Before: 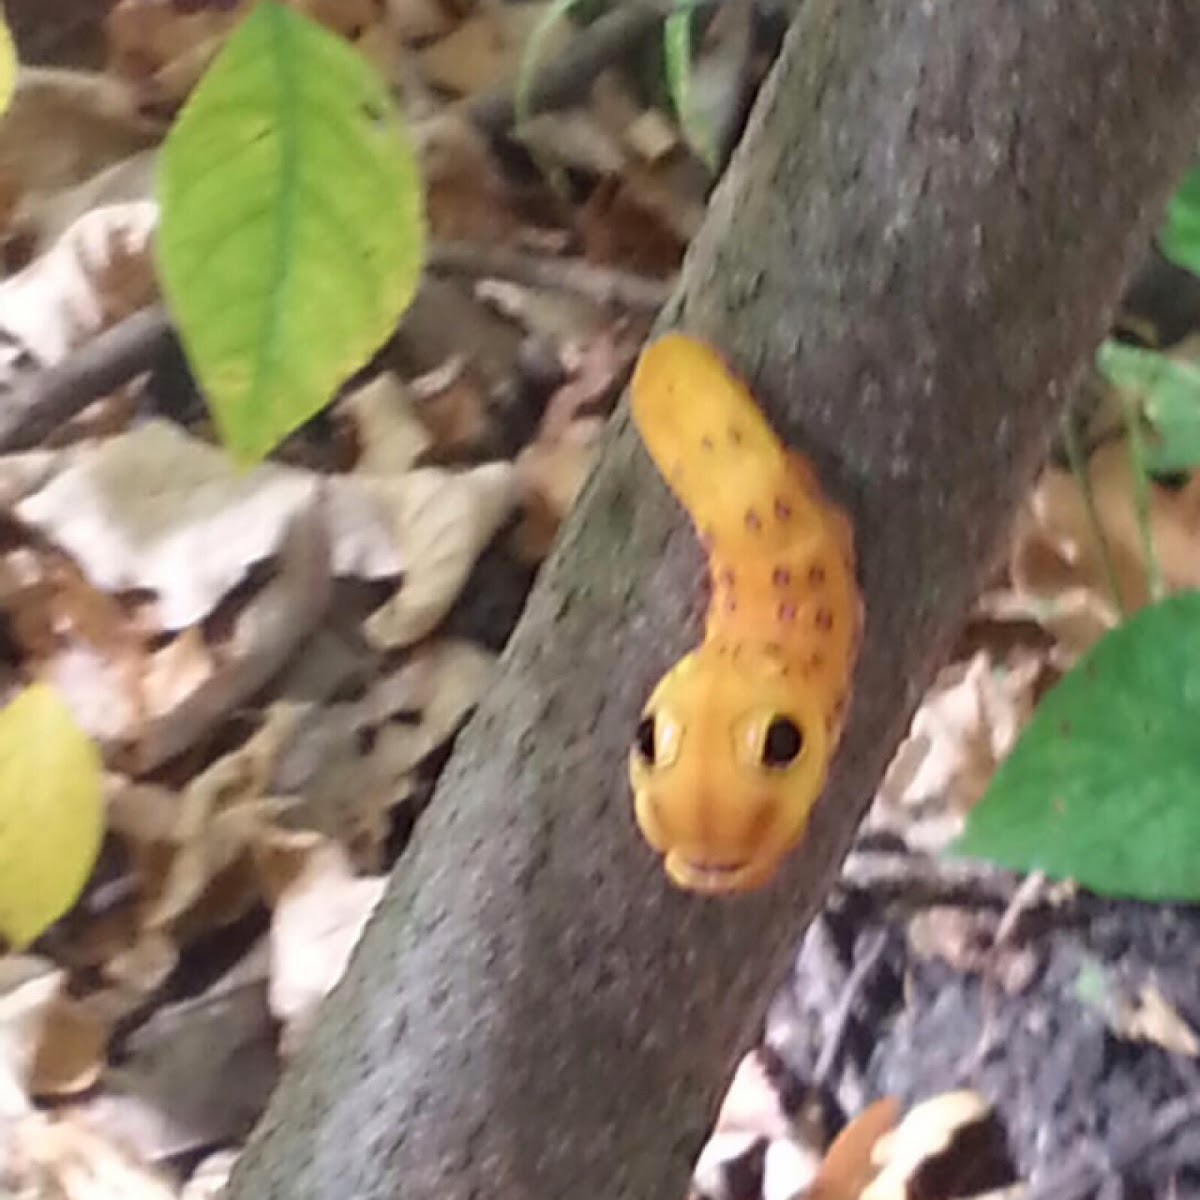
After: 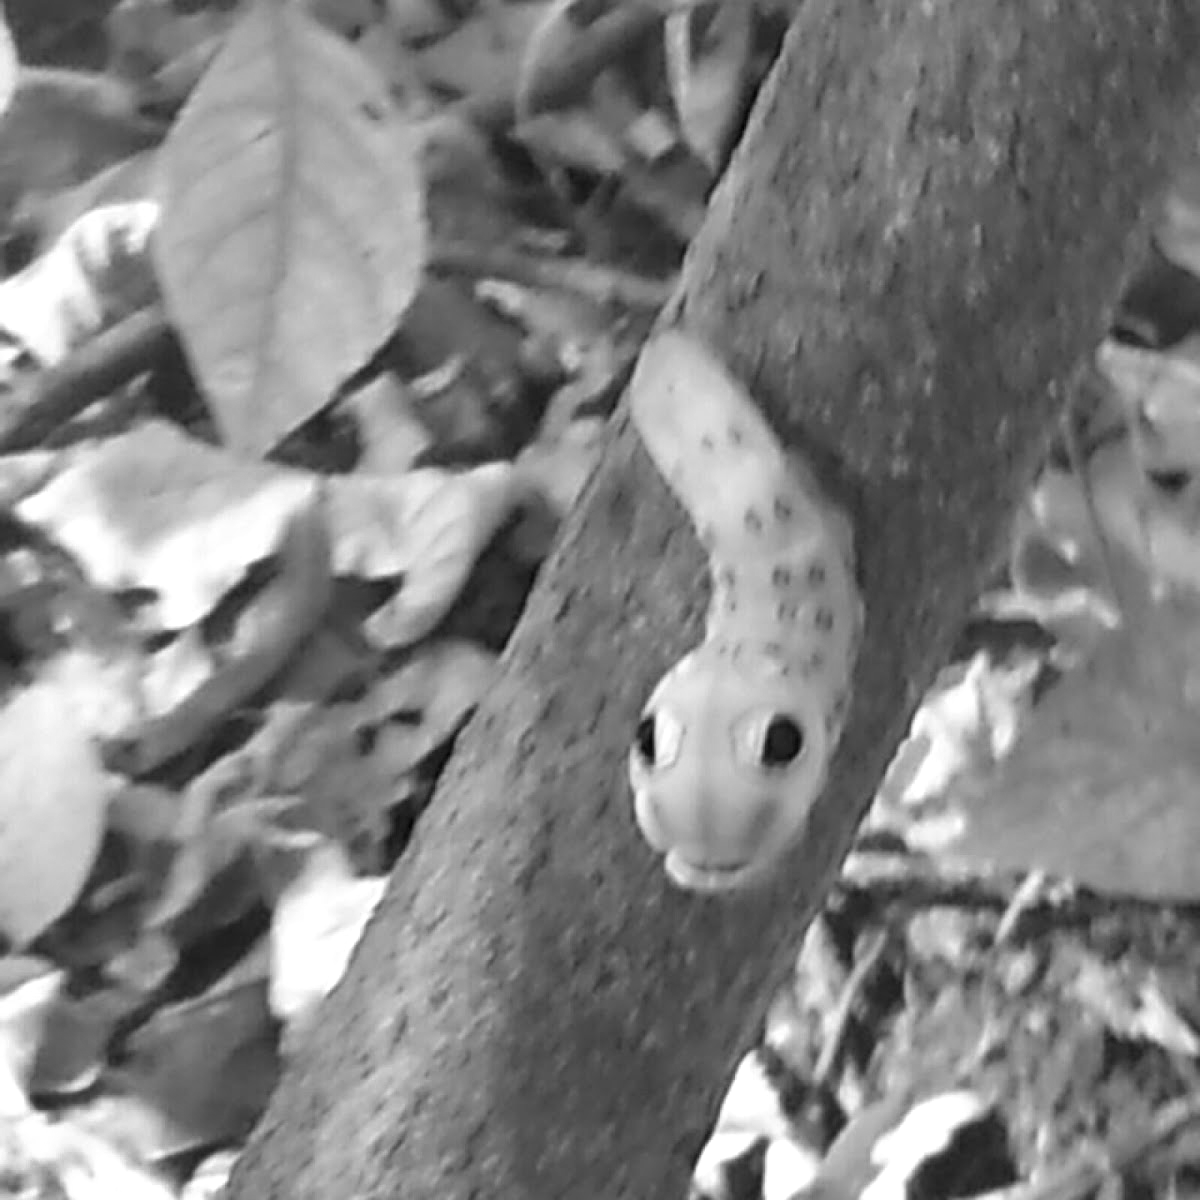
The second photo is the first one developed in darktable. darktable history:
color correction: highlights a* -0.95, highlights b* 4.5, shadows a* 3.55
monochrome: a 32, b 64, size 2.3
exposure: exposure 0.236 EV, compensate highlight preservation false
shadows and highlights: white point adjustment 0.05, highlights color adjustment 55.9%, soften with gaussian
